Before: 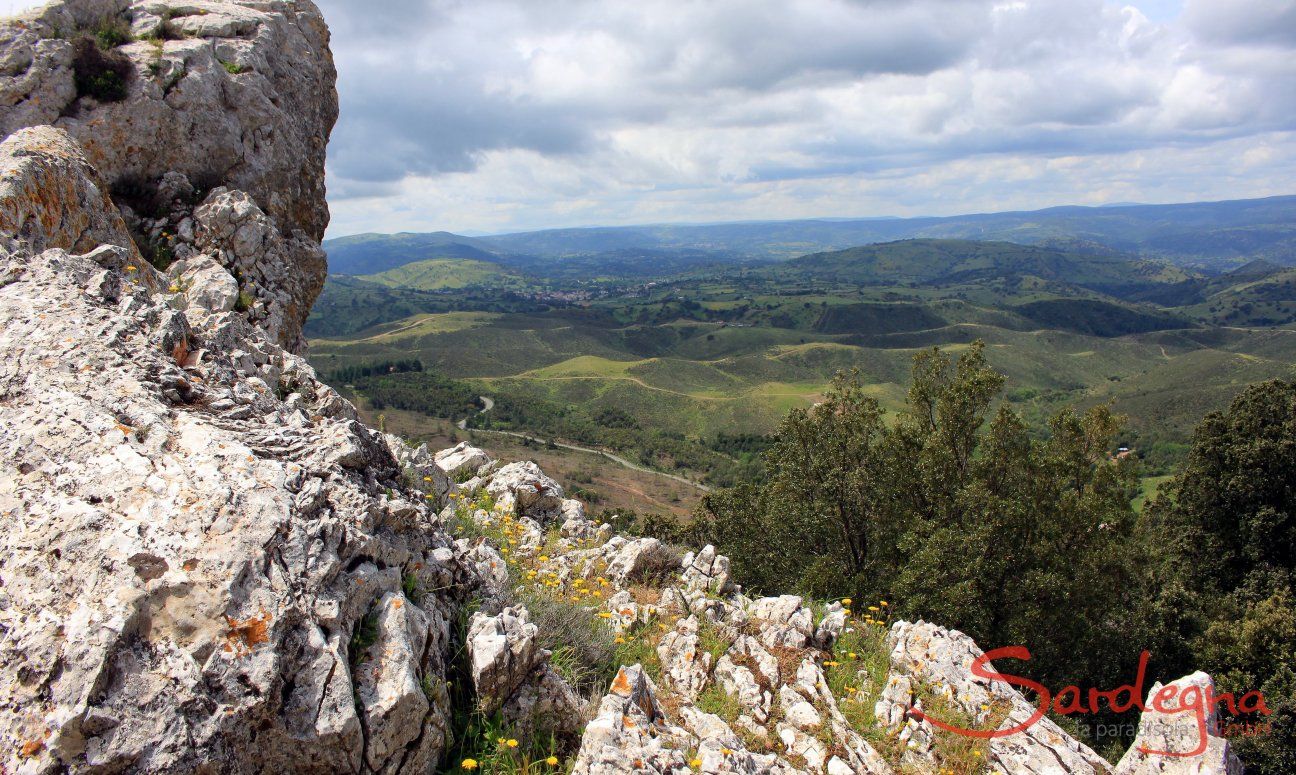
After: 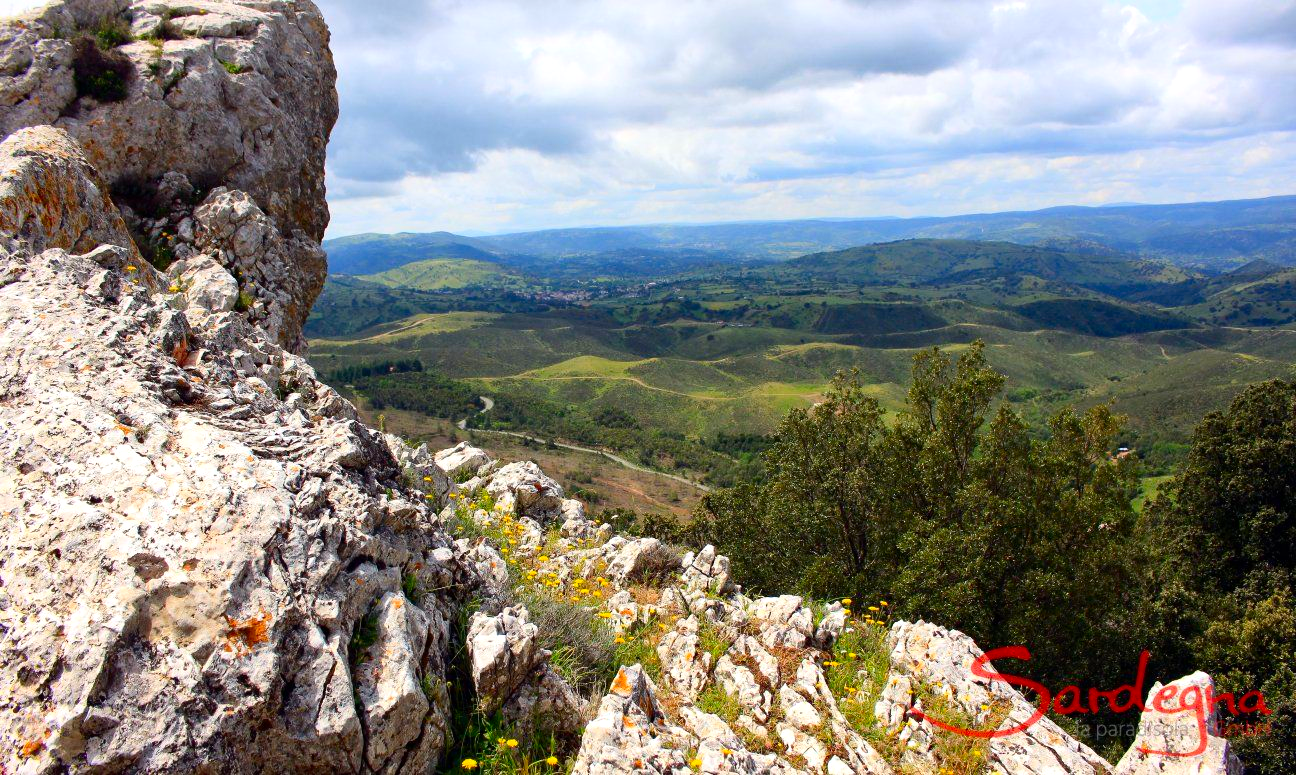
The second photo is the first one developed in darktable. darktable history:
levels: levels [0, 0.478, 1]
color balance: contrast 6.48%, output saturation 113.3%
contrast brightness saturation: contrast 0.15, brightness -0.01, saturation 0.1
